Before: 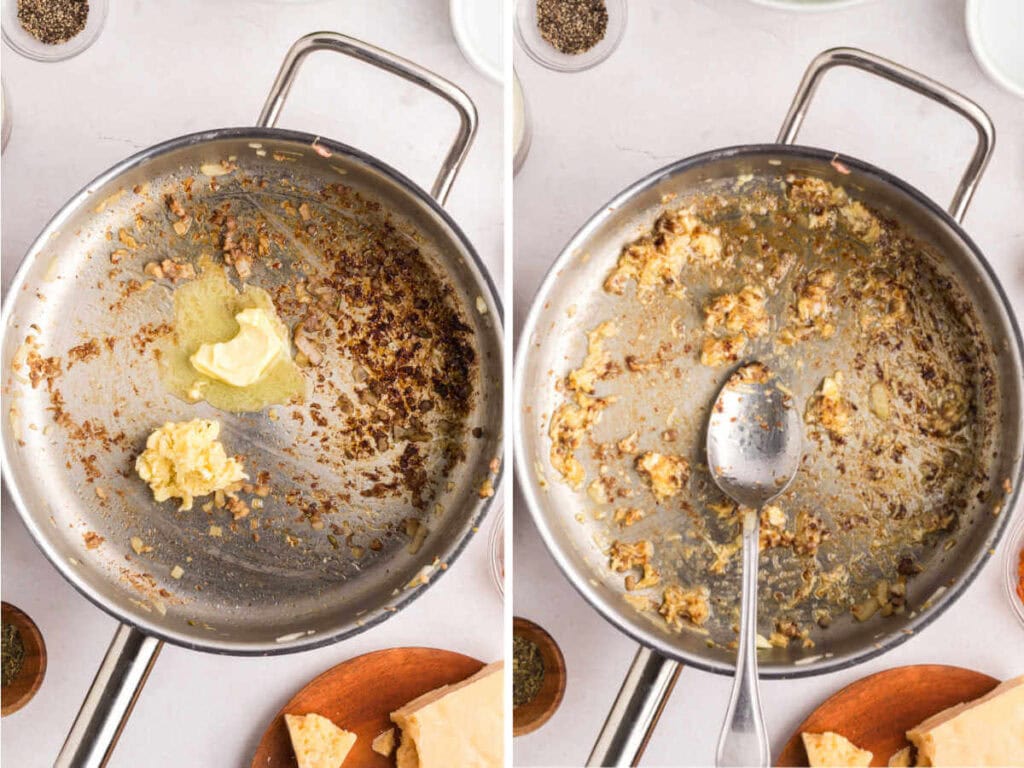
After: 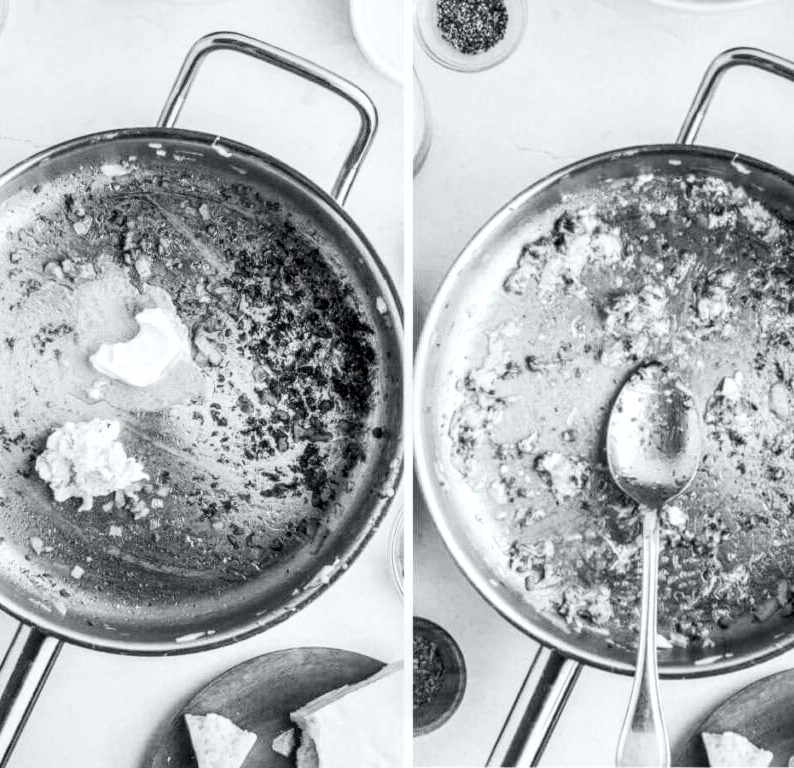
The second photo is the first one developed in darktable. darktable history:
local contrast: detail 150%
contrast brightness saturation: saturation -0.999
tone curve: curves: ch0 [(0, 0.013) (0.104, 0.103) (0.258, 0.267) (0.448, 0.487) (0.709, 0.794) (0.886, 0.922) (0.994, 0.971)]; ch1 [(0, 0) (0.335, 0.298) (0.446, 0.413) (0.488, 0.484) (0.515, 0.508) (0.566, 0.593) (0.635, 0.661) (1, 1)]; ch2 [(0, 0) (0.314, 0.301) (0.437, 0.403) (0.502, 0.494) (0.528, 0.54) (0.557, 0.559) (0.612, 0.62) (0.715, 0.691) (1, 1)], color space Lab, independent channels, preserve colors none
crop: left 9.853%, right 12.579%
